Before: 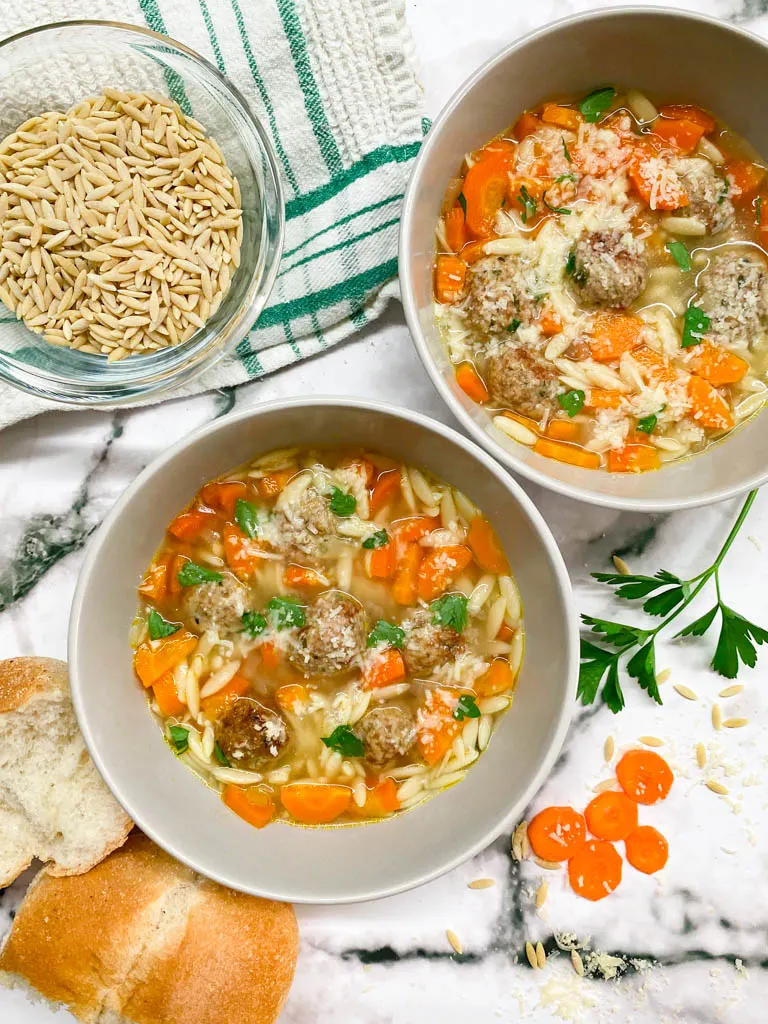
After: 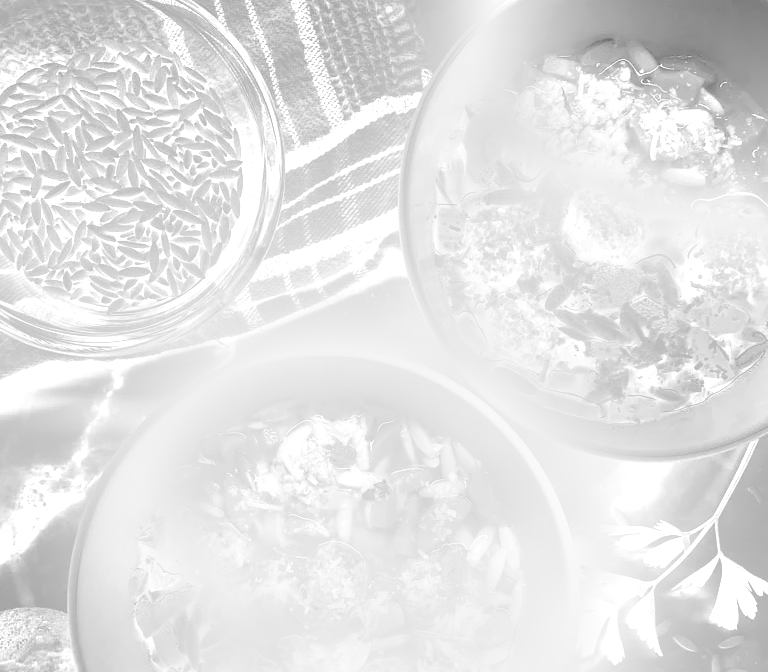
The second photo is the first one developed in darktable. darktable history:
local contrast: highlights 0%, shadows 198%, detail 164%, midtone range 0.001
exposure: black level correction 0.001, exposure 1.84 EV, compensate highlight preservation false
white balance: red 1.127, blue 0.943
crop and rotate: top 4.848%, bottom 29.503%
bloom: on, module defaults
contrast brightness saturation: brightness 0.13
monochrome: a -71.75, b 75.82
